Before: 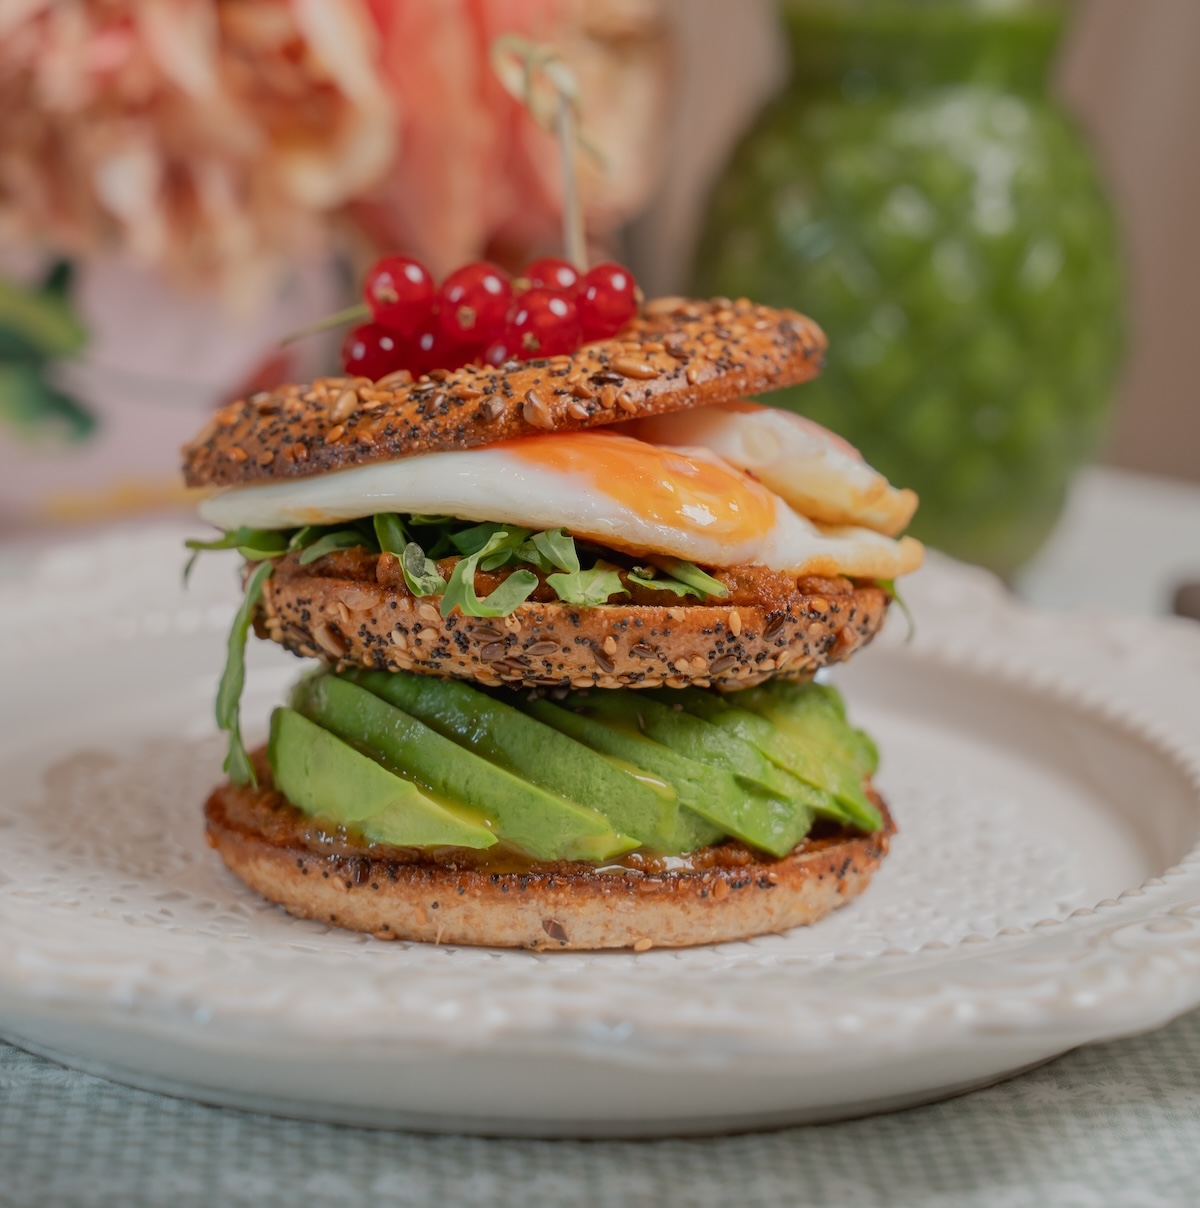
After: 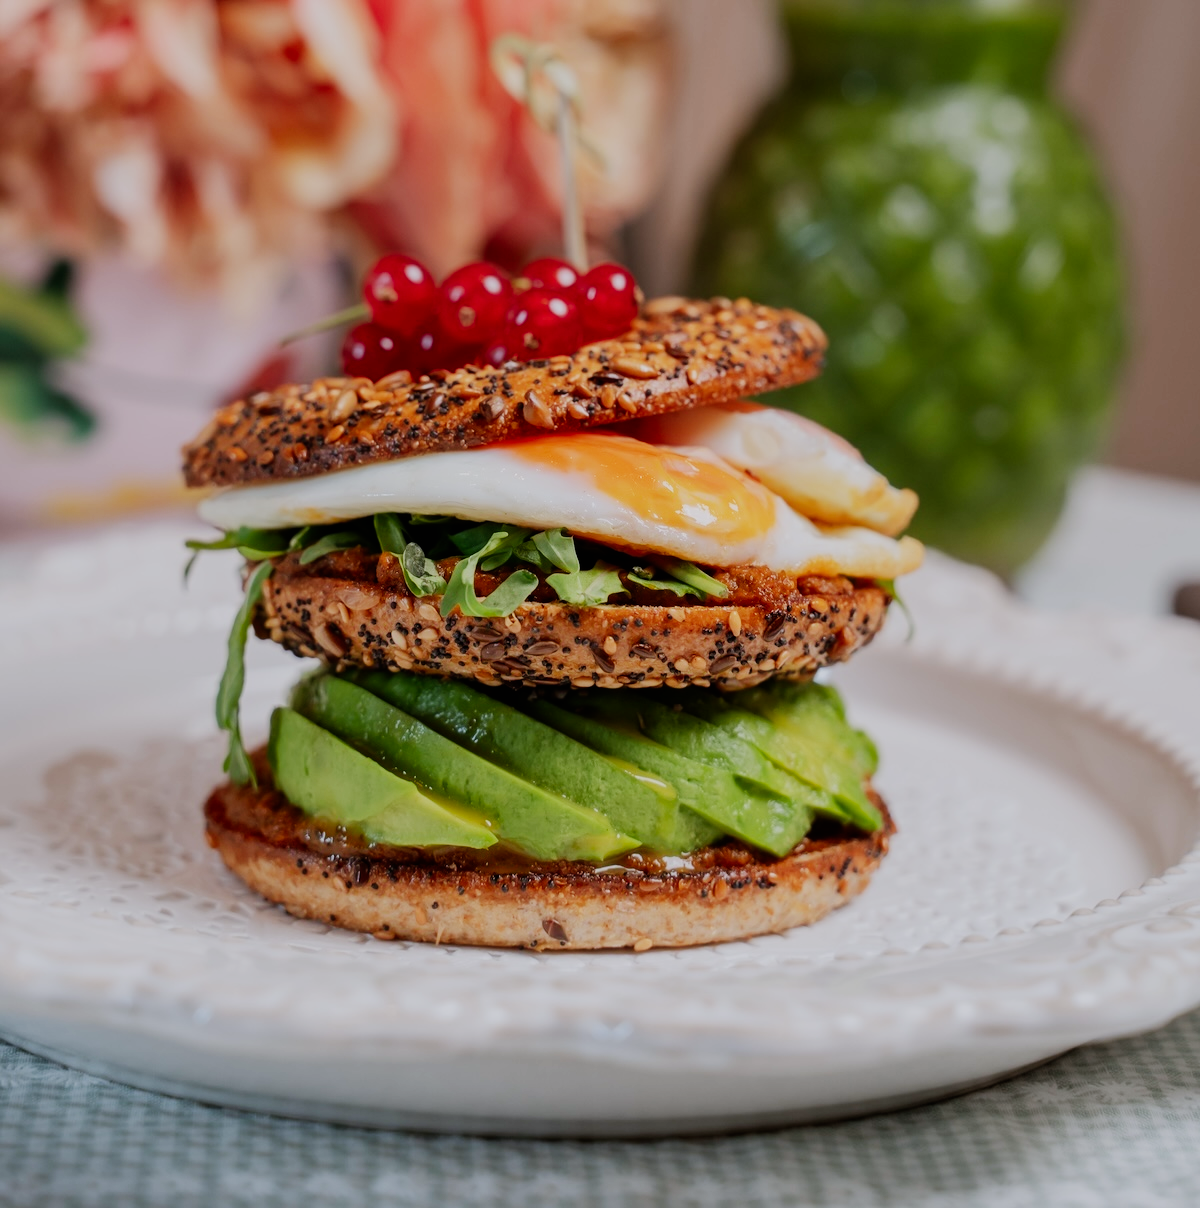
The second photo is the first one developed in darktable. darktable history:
sigmoid: contrast 1.8, skew -0.2, preserve hue 0%, red attenuation 0.1, red rotation 0.035, green attenuation 0.1, green rotation -0.017, blue attenuation 0.15, blue rotation -0.052, base primaries Rec2020
white balance: red 0.984, blue 1.059
